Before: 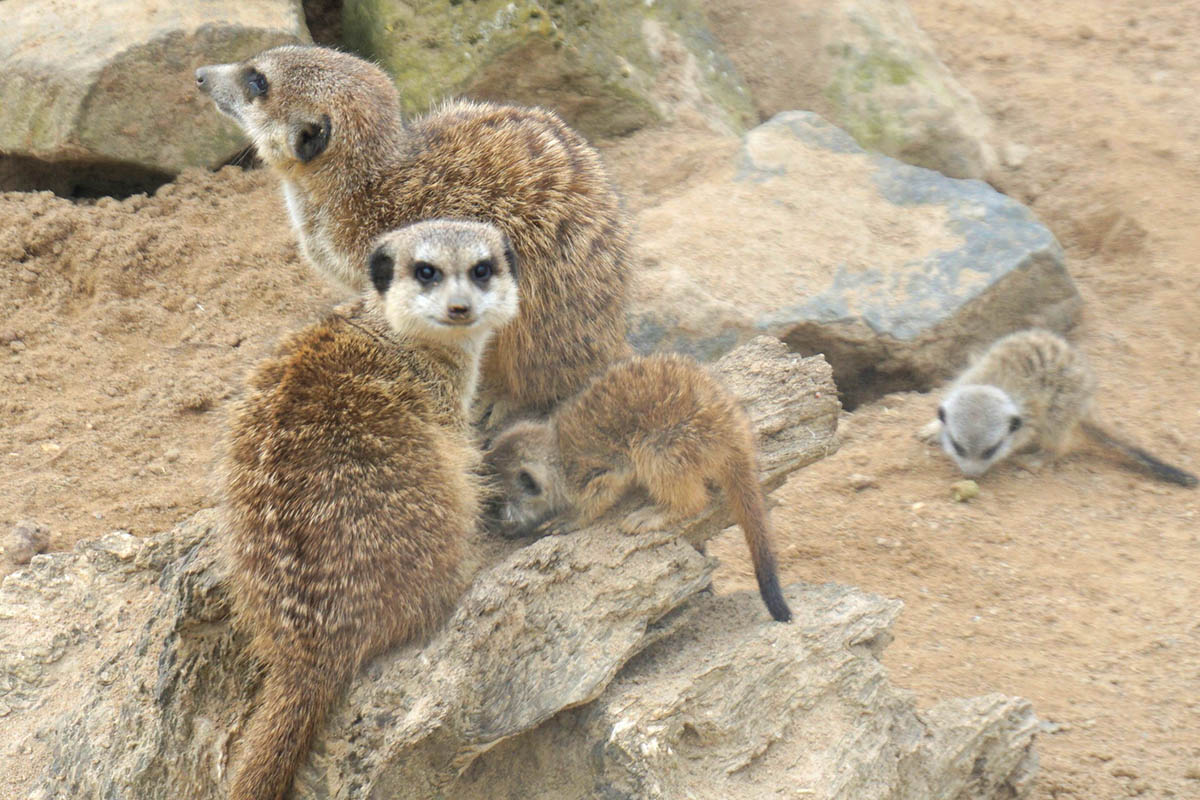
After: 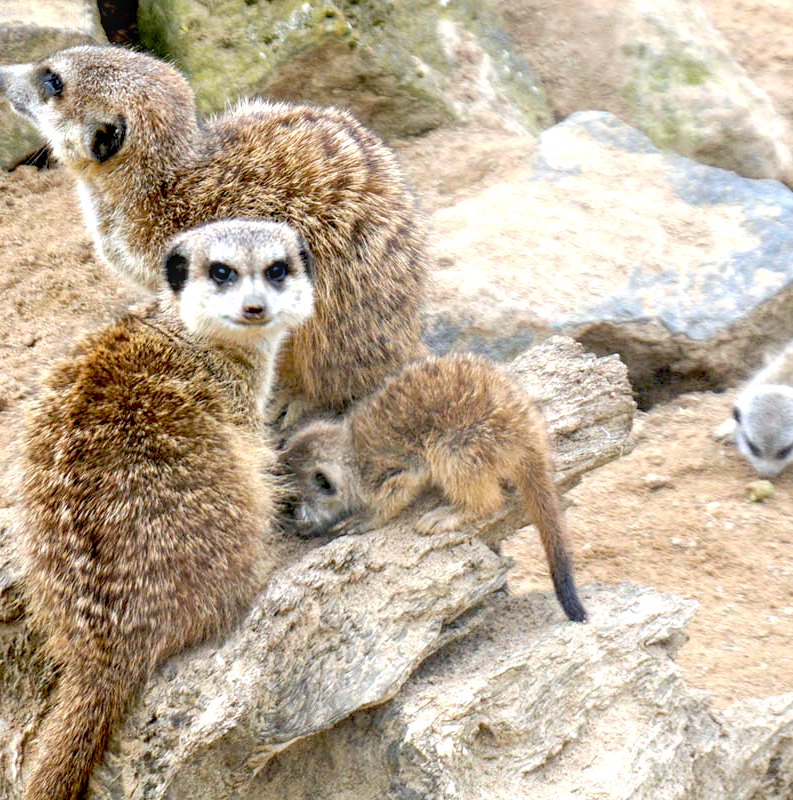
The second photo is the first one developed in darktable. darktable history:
local contrast: on, module defaults
exposure: black level correction 0.04, exposure 0.499 EV, compensate highlight preservation false
crop: left 17.086%, right 16.818%
color calibration: illuminant as shot in camera, x 0.358, y 0.373, temperature 4628.91 K
